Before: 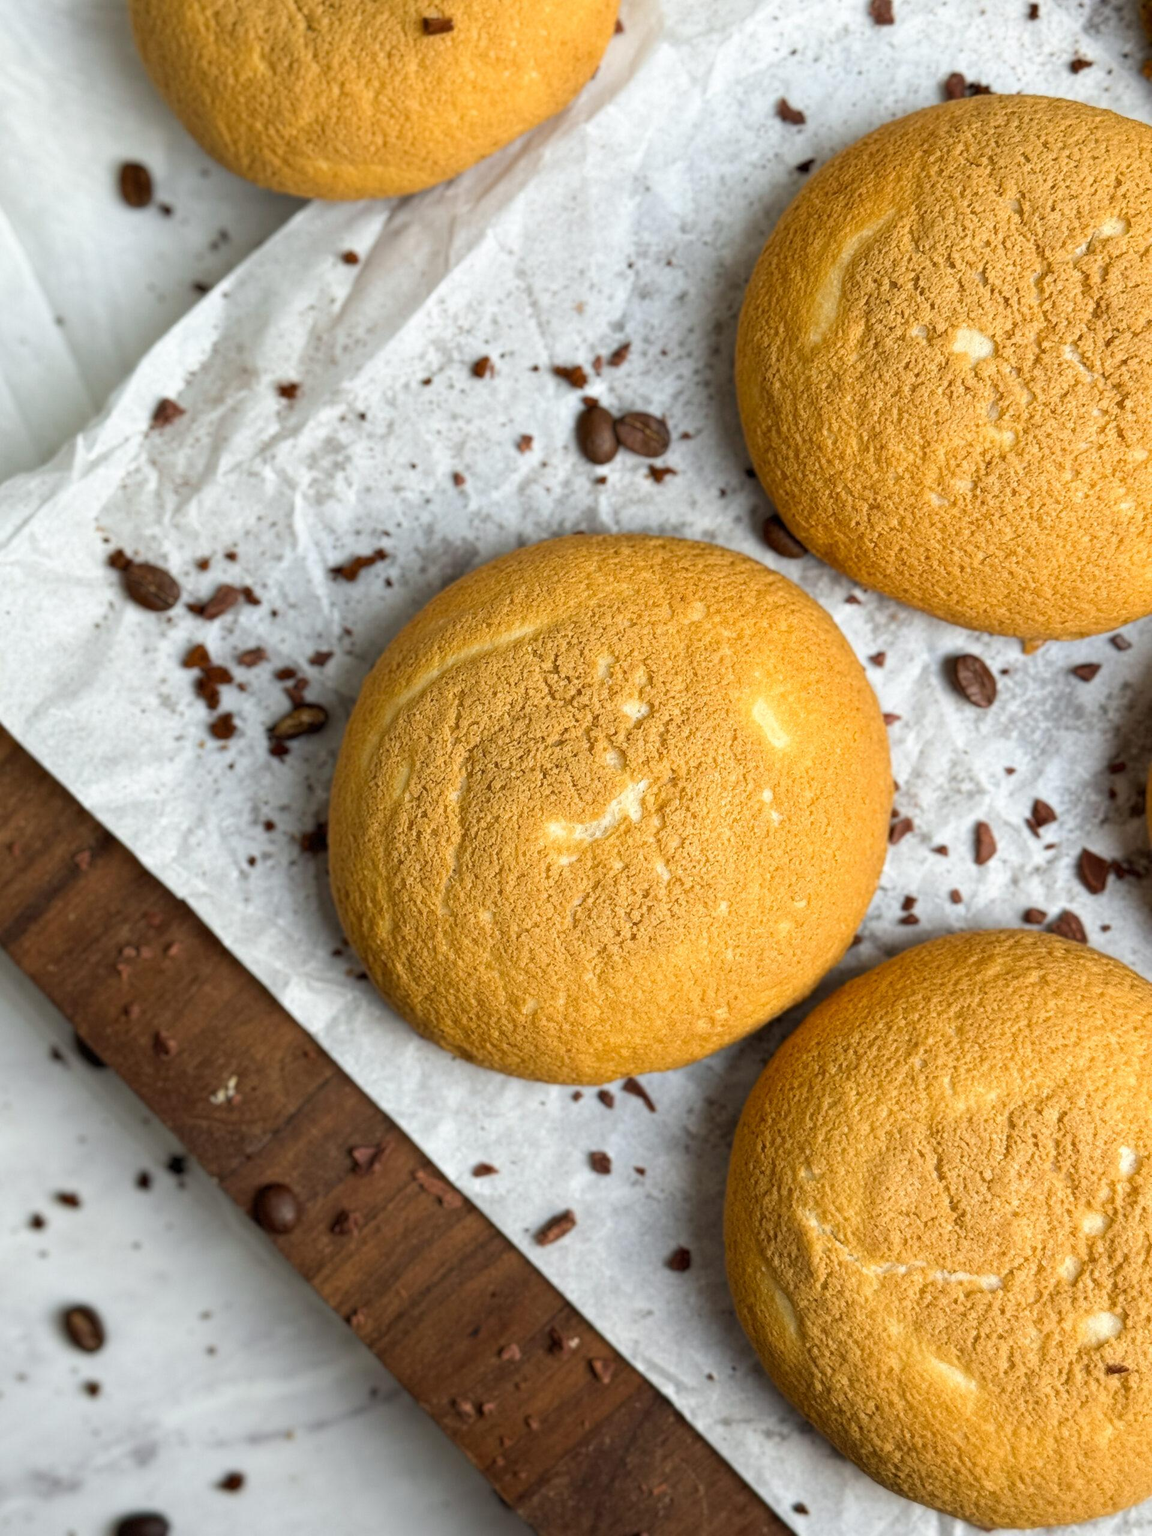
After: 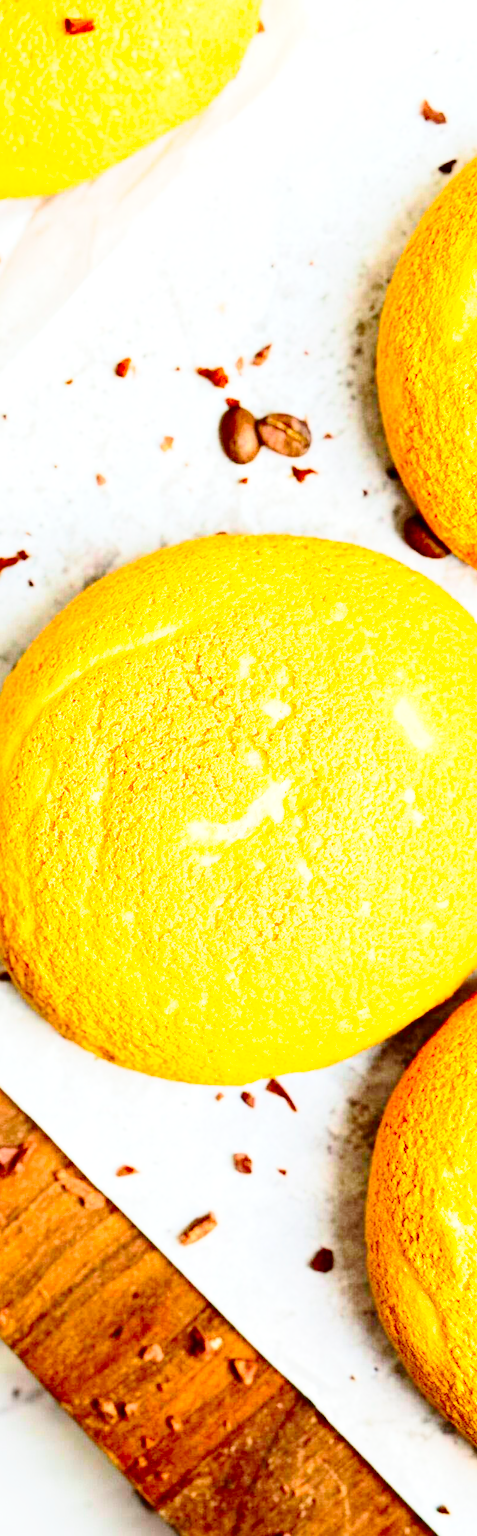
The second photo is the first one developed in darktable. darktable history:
exposure: black level correction 0, exposure 1.199 EV, compensate highlight preservation false
base curve: curves: ch0 [(0, 0) (0.028, 0.03) (0.121, 0.232) (0.46, 0.748) (0.859, 0.968) (1, 1)], preserve colors none
tone curve: curves: ch0 [(0.016, 0.011) (0.204, 0.146) (0.515, 0.476) (0.78, 0.795) (1, 0.981)], color space Lab, independent channels, preserve colors none
crop: left 31.133%, right 27.371%
contrast brightness saturation: contrast 0.267, brightness 0.021, saturation 0.884
